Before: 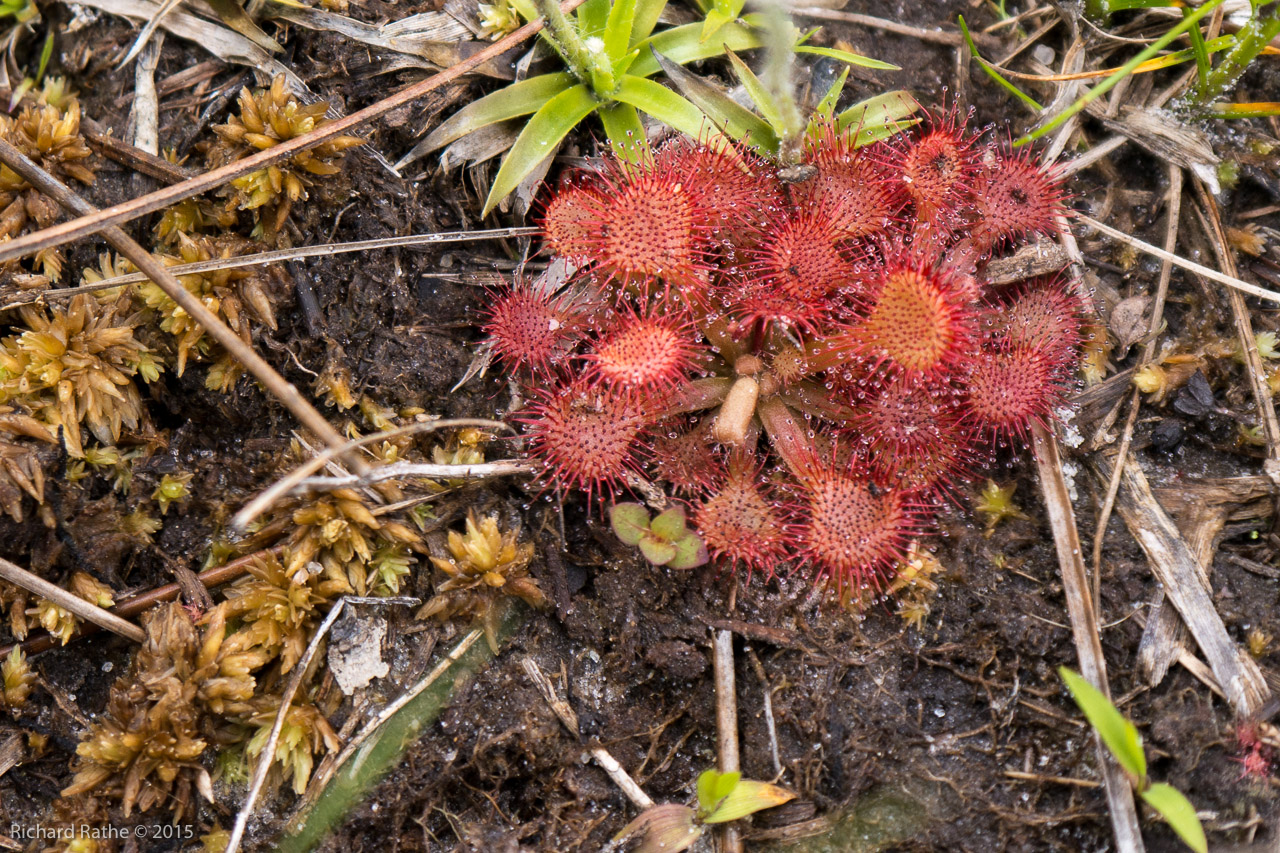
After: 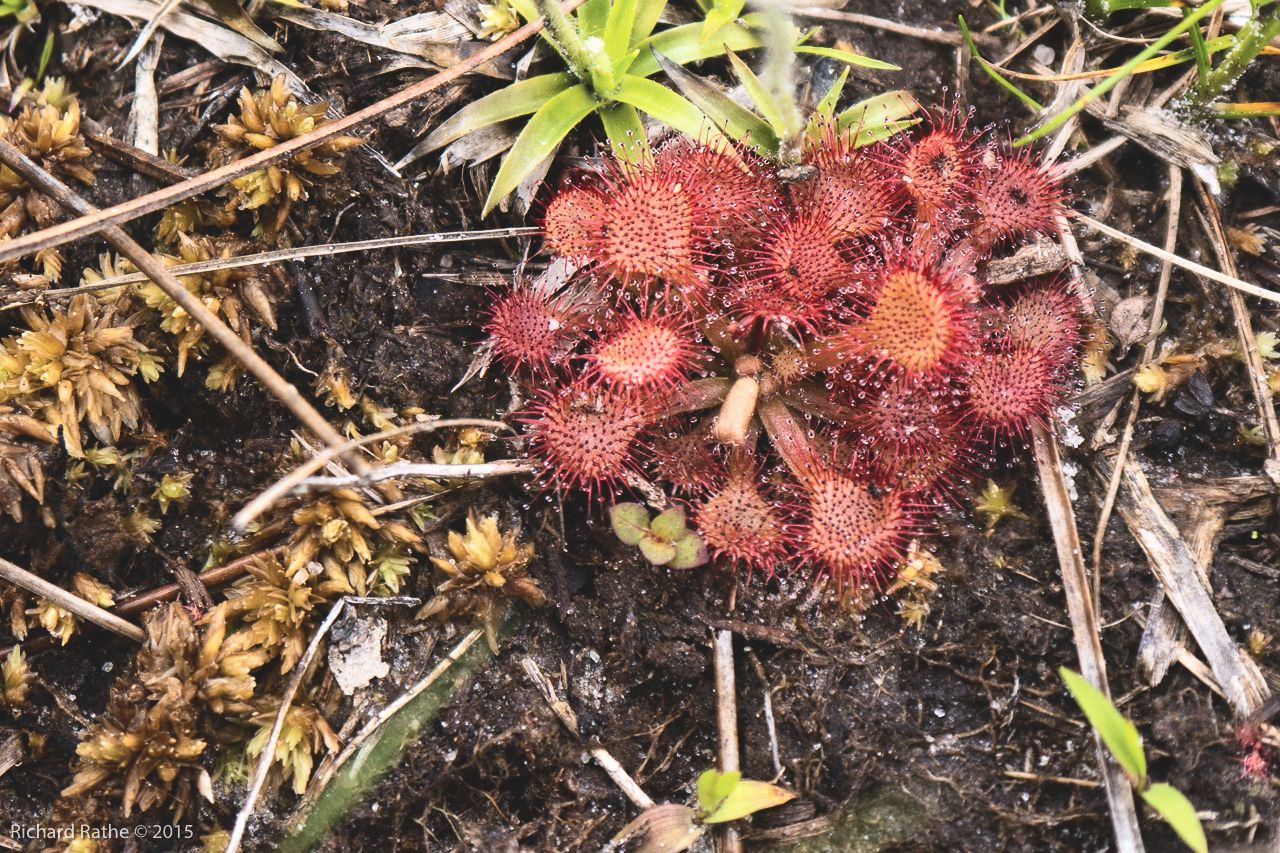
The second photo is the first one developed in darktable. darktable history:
contrast brightness saturation: contrast 0.276
exposure: black level correction -0.028, compensate highlight preservation false
